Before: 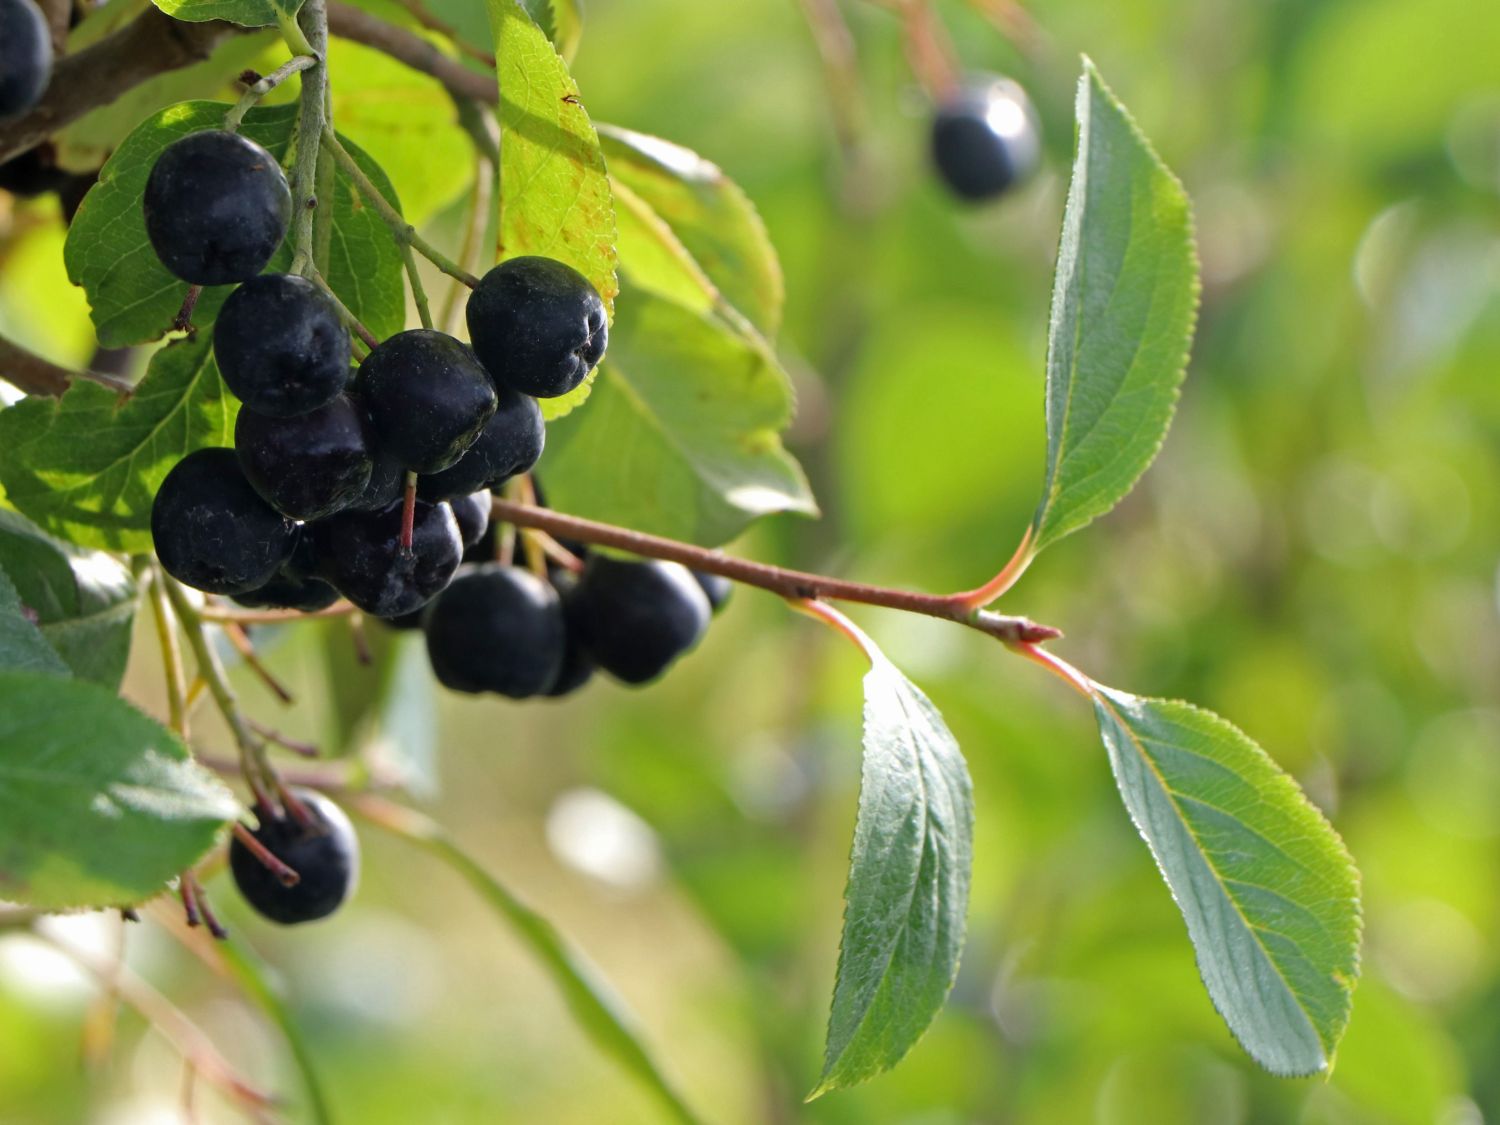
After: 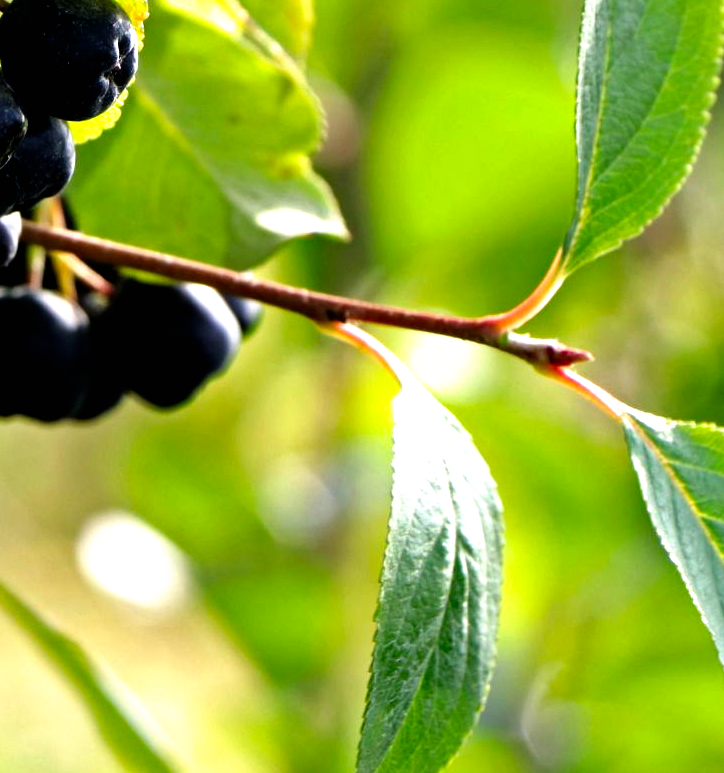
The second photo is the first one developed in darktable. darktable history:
crop: left 31.379%, top 24.658%, right 20.326%, bottom 6.628%
filmic rgb: black relative exposure -8.2 EV, white relative exposure 2.2 EV, threshold 3 EV, hardness 7.11, latitude 85.74%, contrast 1.696, highlights saturation mix -4%, shadows ↔ highlights balance -2.69%, preserve chrominance no, color science v5 (2021), contrast in shadows safe, contrast in highlights safe, enable highlight reconstruction true
